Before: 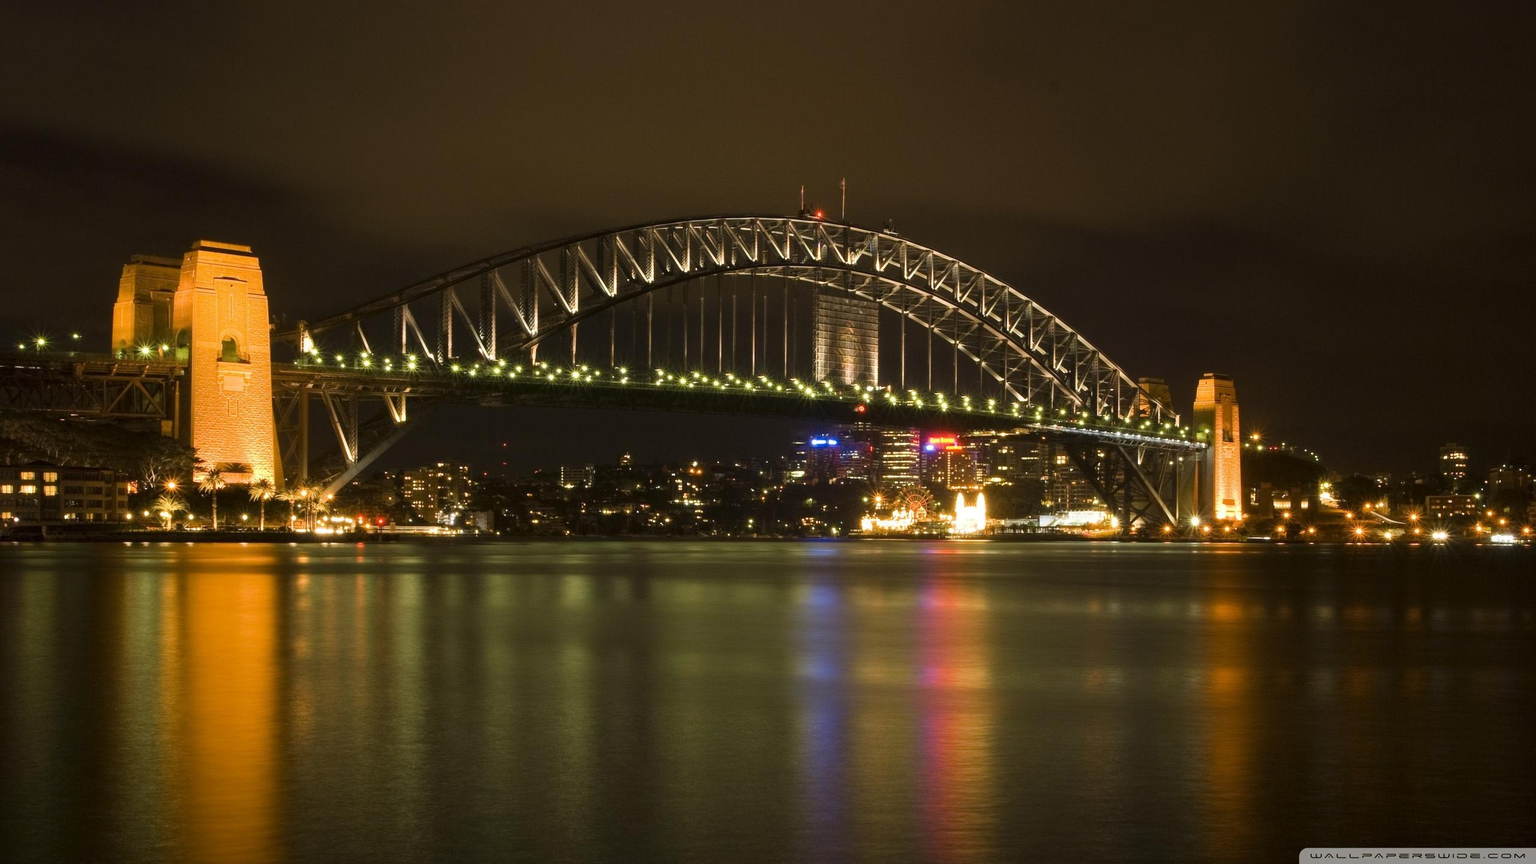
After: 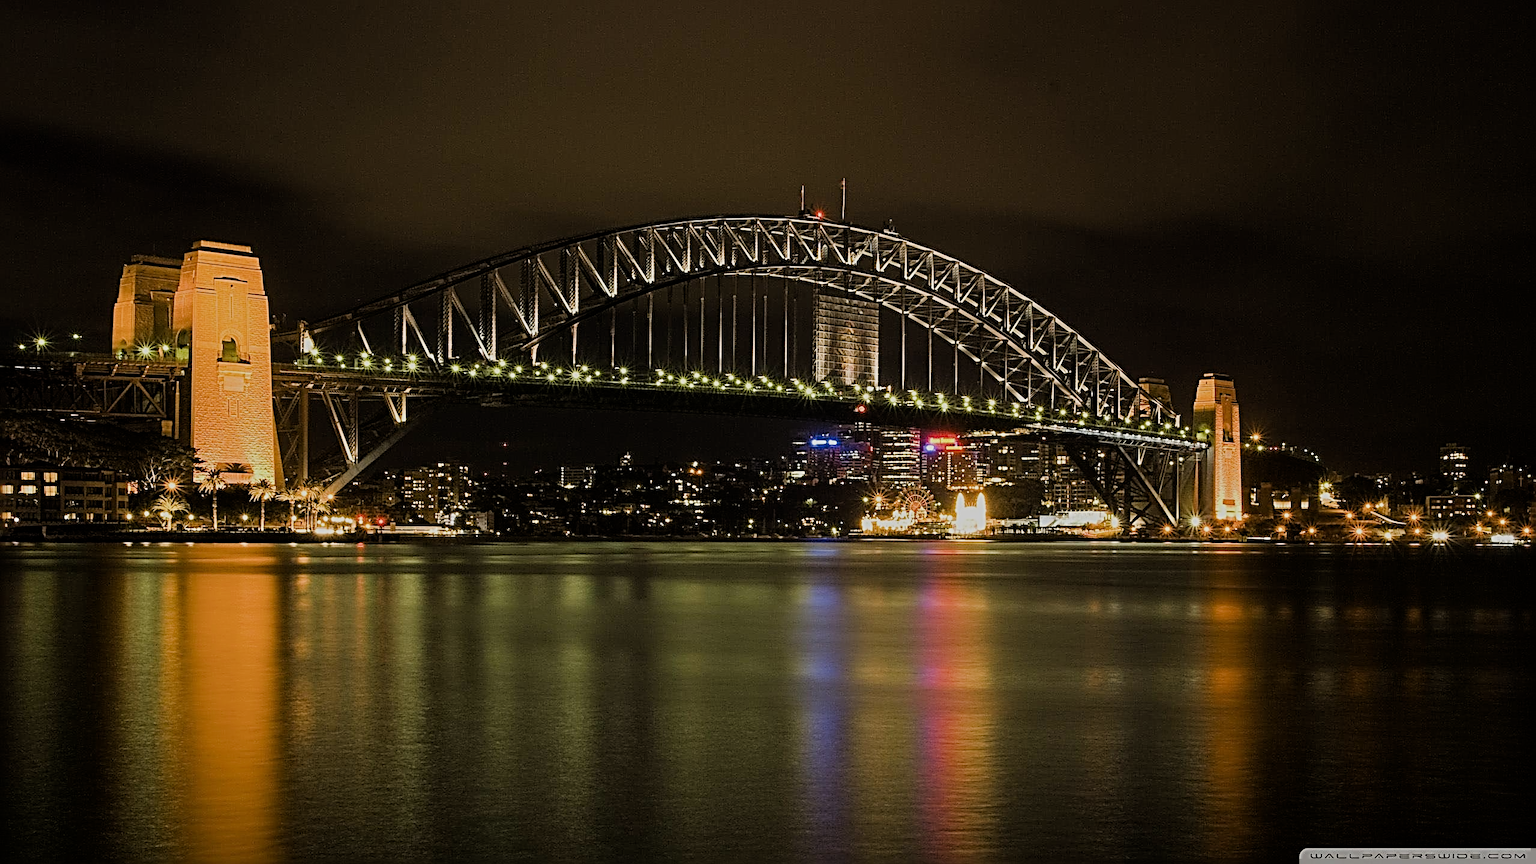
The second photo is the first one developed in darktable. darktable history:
filmic rgb: middle gray luminance 29.92%, black relative exposure -8.95 EV, white relative exposure 6.98 EV, target black luminance 0%, hardness 2.97, latitude 1.3%, contrast 0.96, highlights saturation mix 5.88%, shadows ↔ highlights balance 12.7%
sharpen: radius 3.206, amount 1.718
